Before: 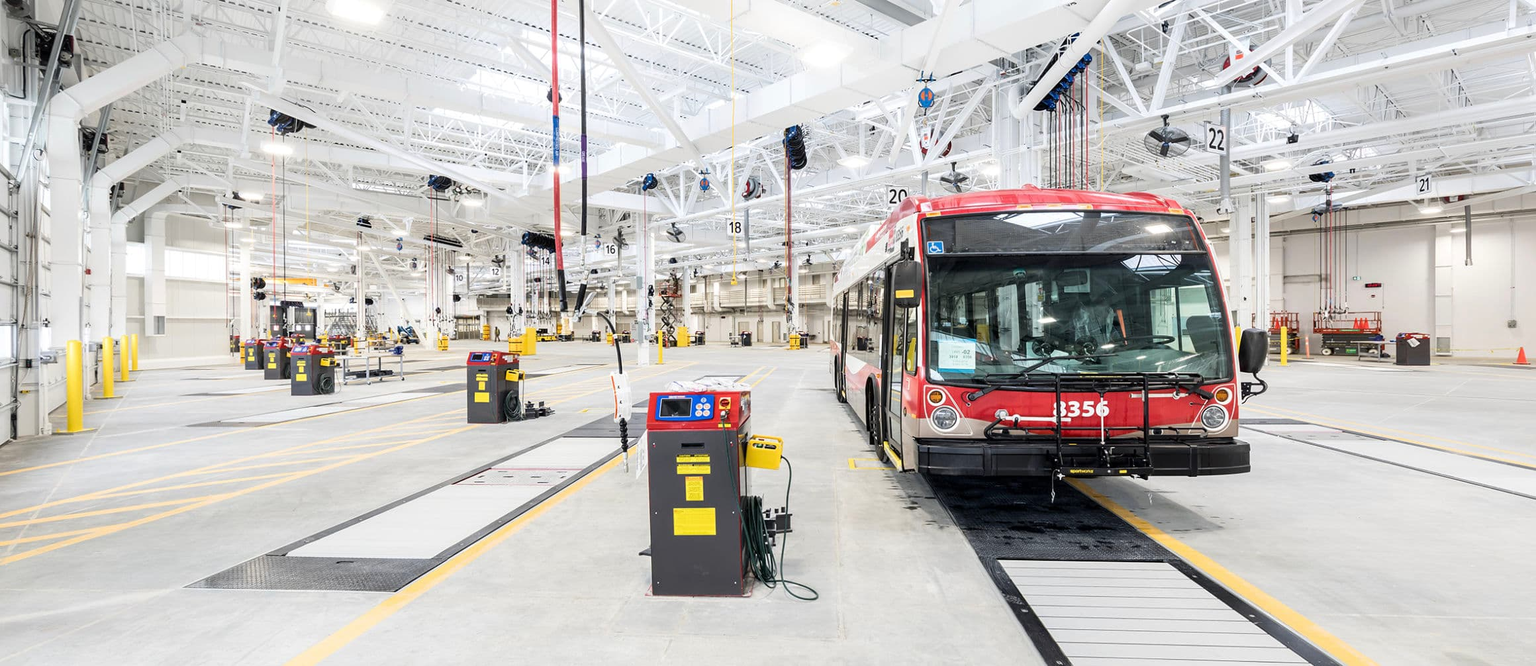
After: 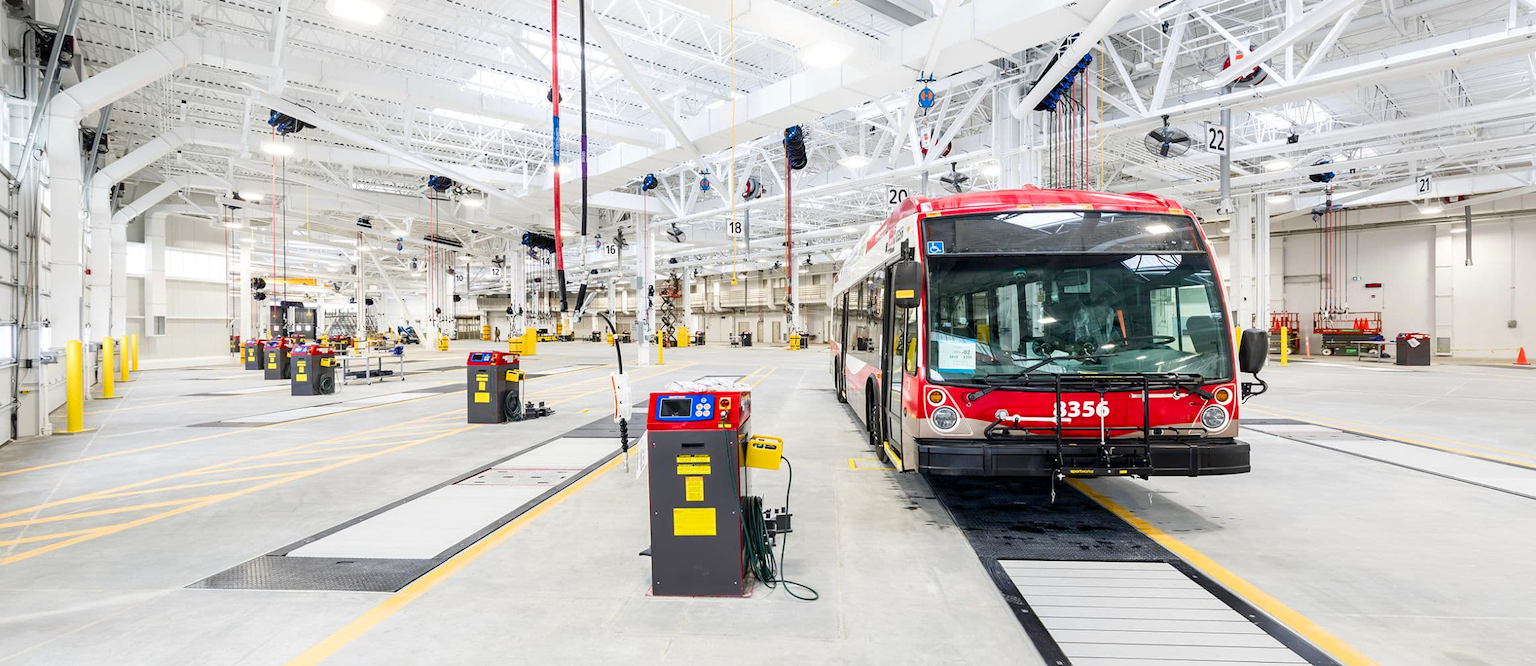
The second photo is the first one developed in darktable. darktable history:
color balance rgb: perceptual saturation grading › global saturation 20%, perceptual saturation grading › highlights -14.108%, perceptual saturation grading › shadows 49.778%
